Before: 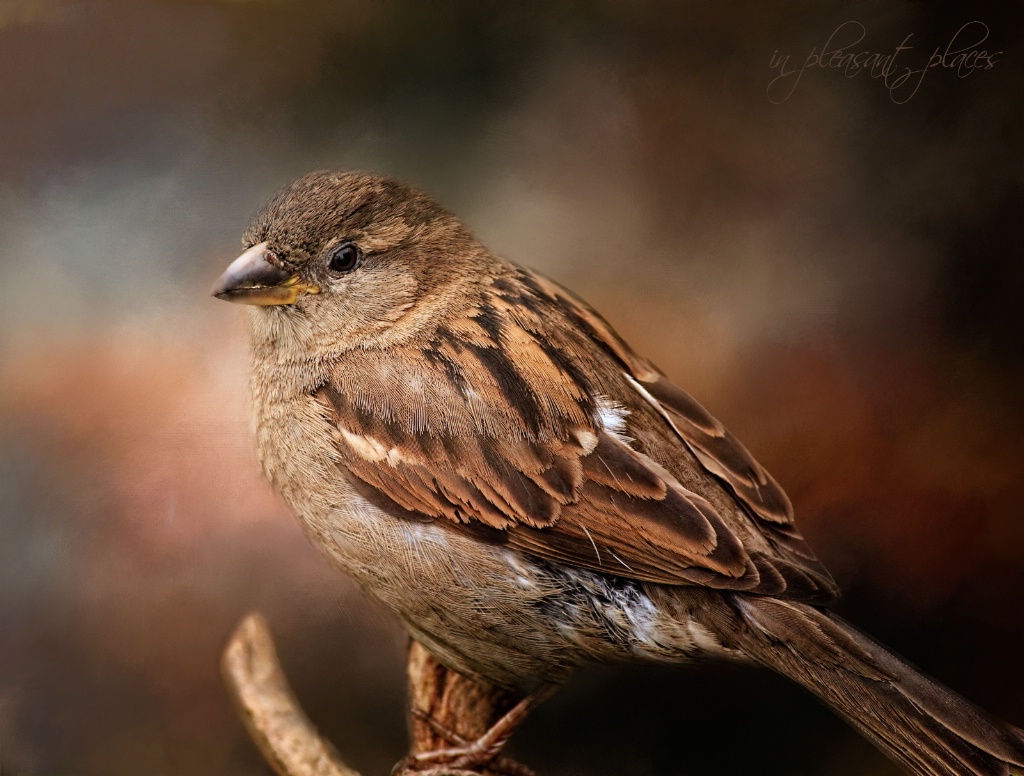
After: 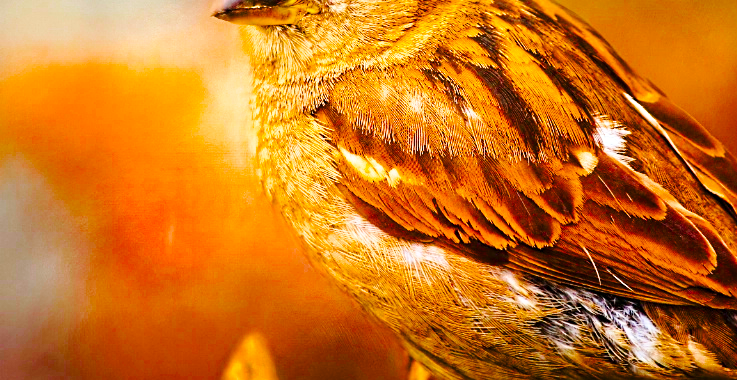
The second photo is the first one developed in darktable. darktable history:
levels: levels [0, 0.445, 1]
crop: top 36.091%, right 28.005%, bottom 14.911%
base curve: curves: ch0 [(0, 0) (0.028, 0.03) (0.121, 0.232) (0.46, 0.748) (0.859, 0.968) (1, 1)], preserve colors none
color balance rgb: linear chroma grading › shadows -29.678%, linear chroma grading › global chroma 34.776%, perceptual saturation grading › global saturation 42.28%, global vibrance 15.883%, saturation formula JzAzBz (2021)
exposure: exposure 0.375 EV, compensate exposure bias true, compensate highlight preservation false
sharpen: amount 0.217
